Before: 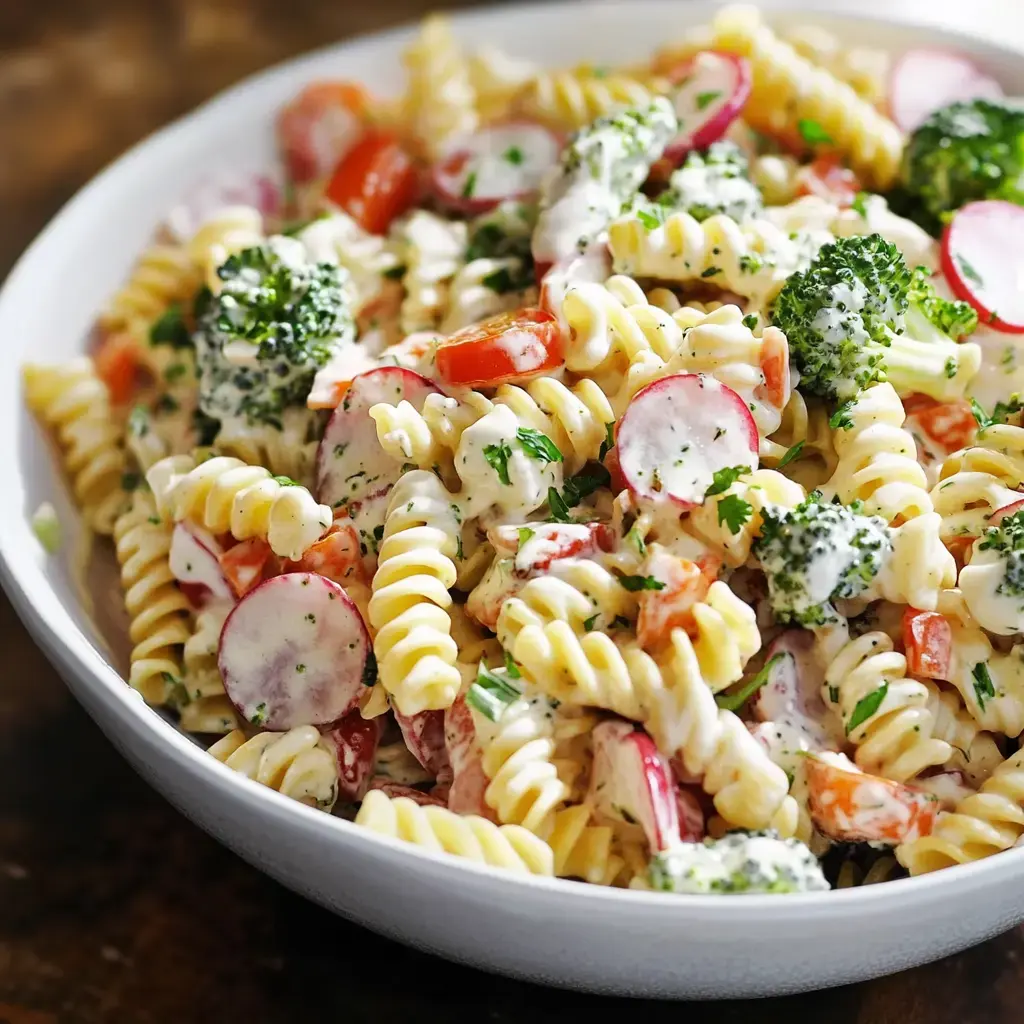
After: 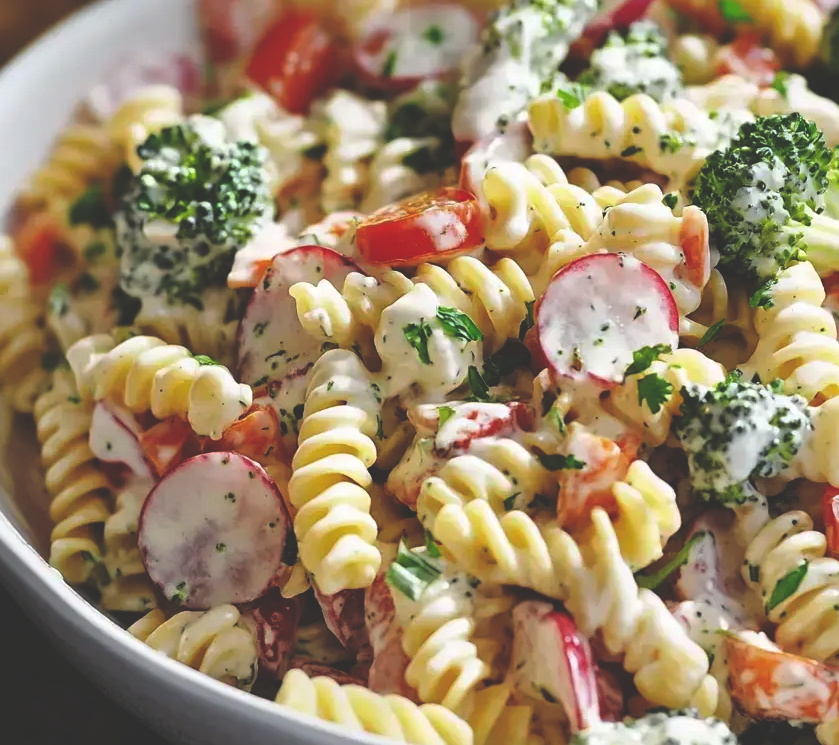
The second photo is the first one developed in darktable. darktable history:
rgb curve: curves: ch0 [(0, 0.186) (0.314, 0.284) (0.775, 0.708) (1, 1)], compensate middle gray true, preserve colors none
crop: left 7.856%, top 11.836%, right 10.12%, bottom 15.387%
